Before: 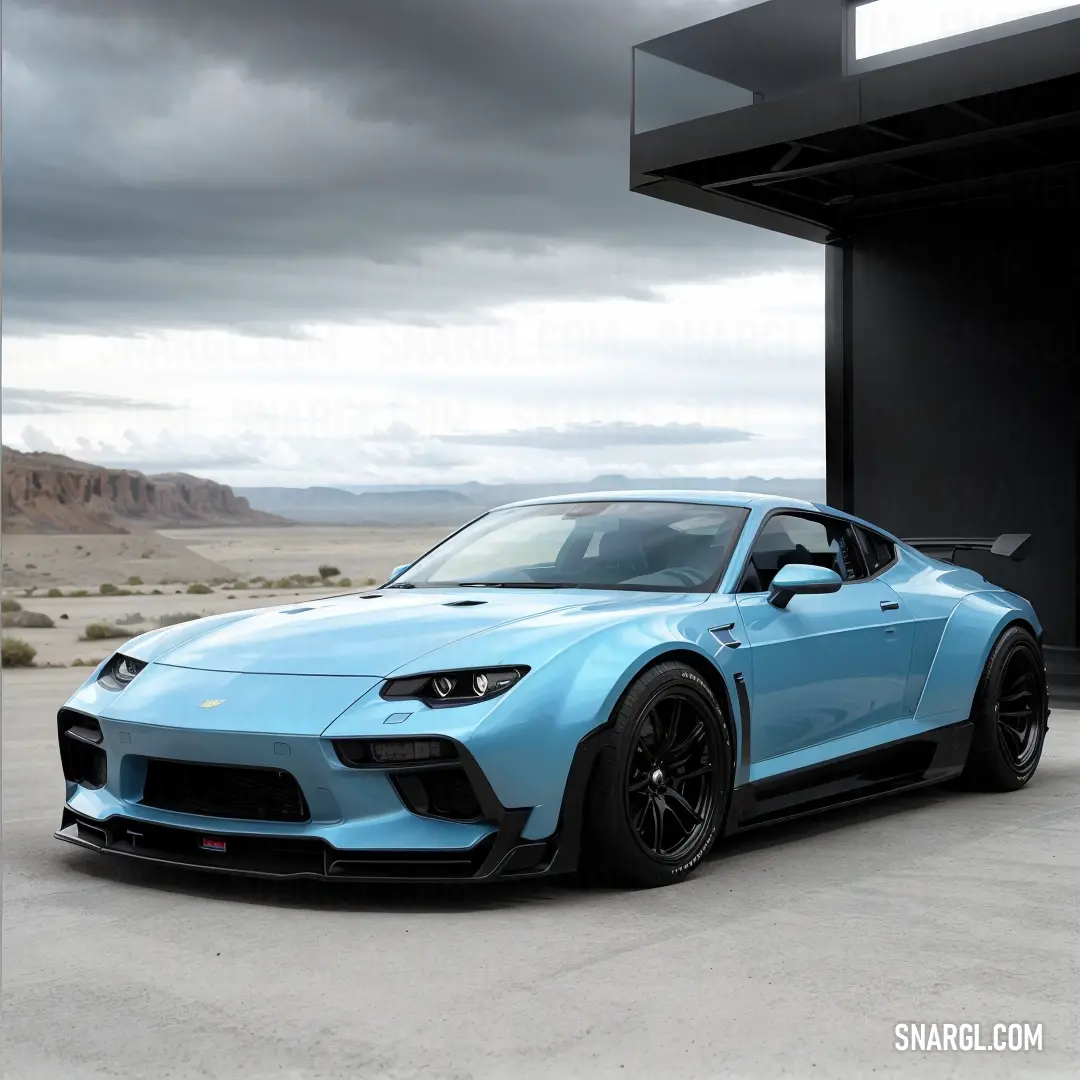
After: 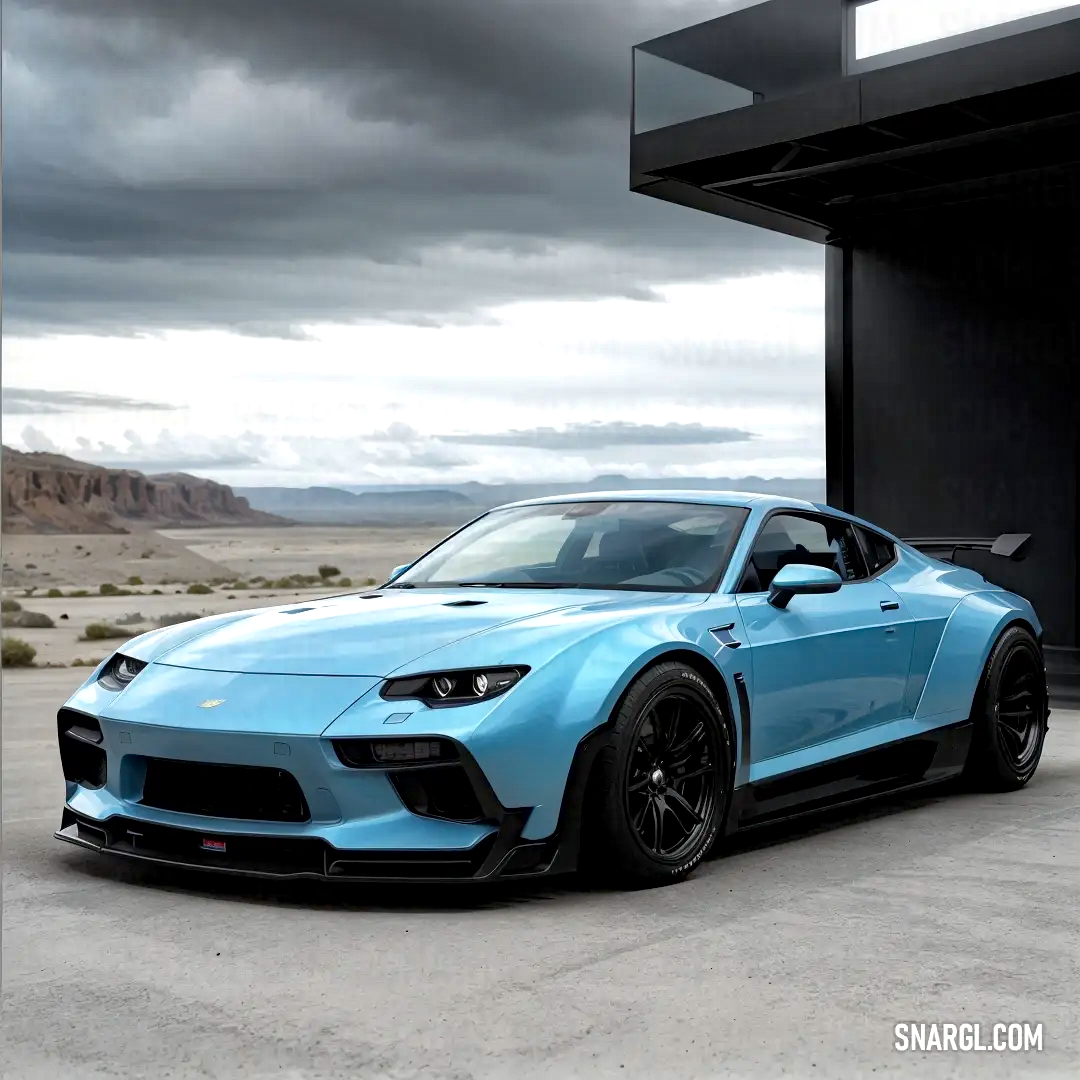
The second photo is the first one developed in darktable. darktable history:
haze removal: compatibility mode true, adaptive false
local contrast: mode bilateral grid, contrast 20, coarseness 50, detail 161%, midtone range 0.2
